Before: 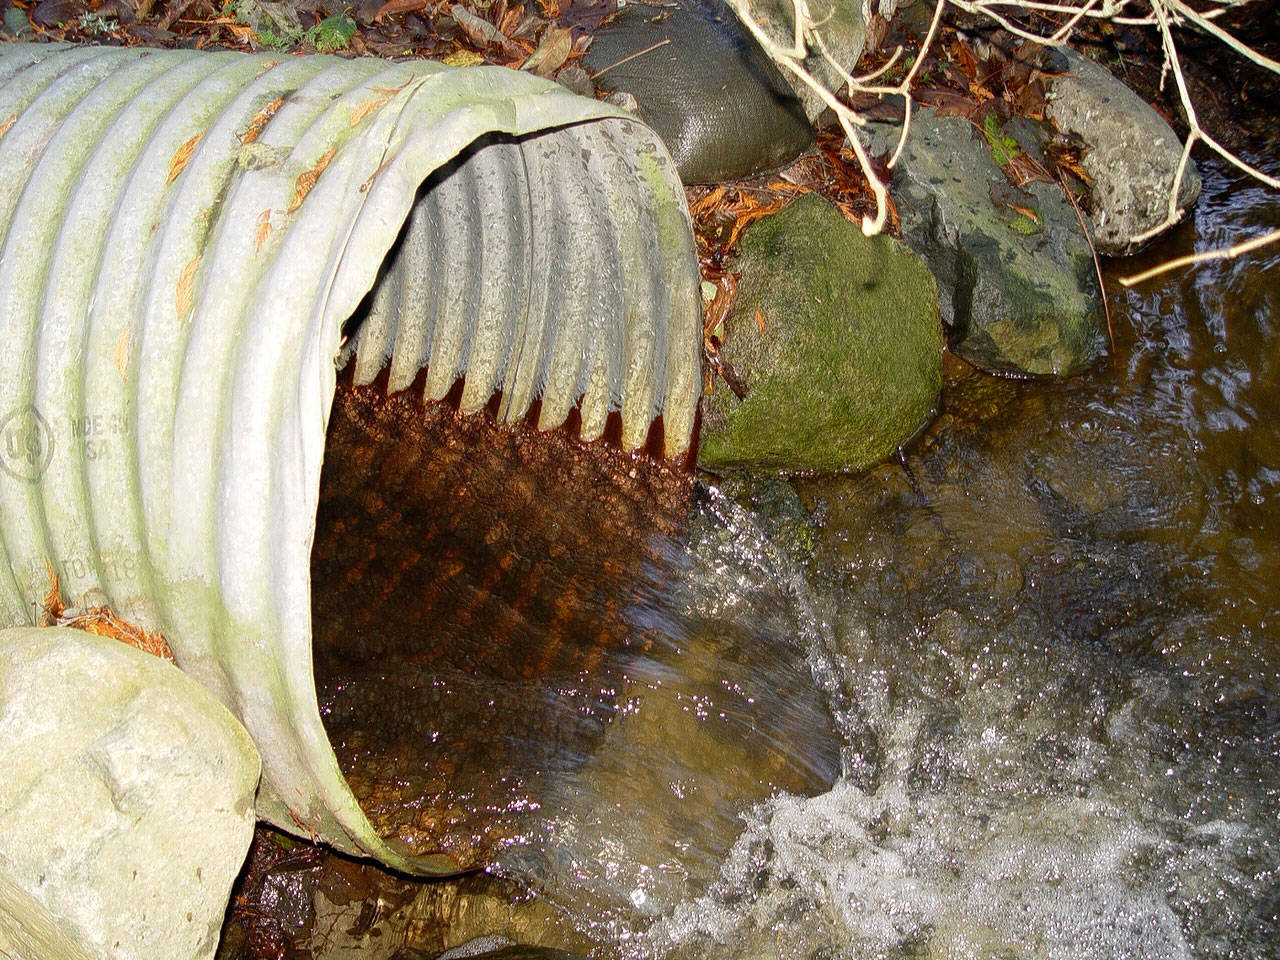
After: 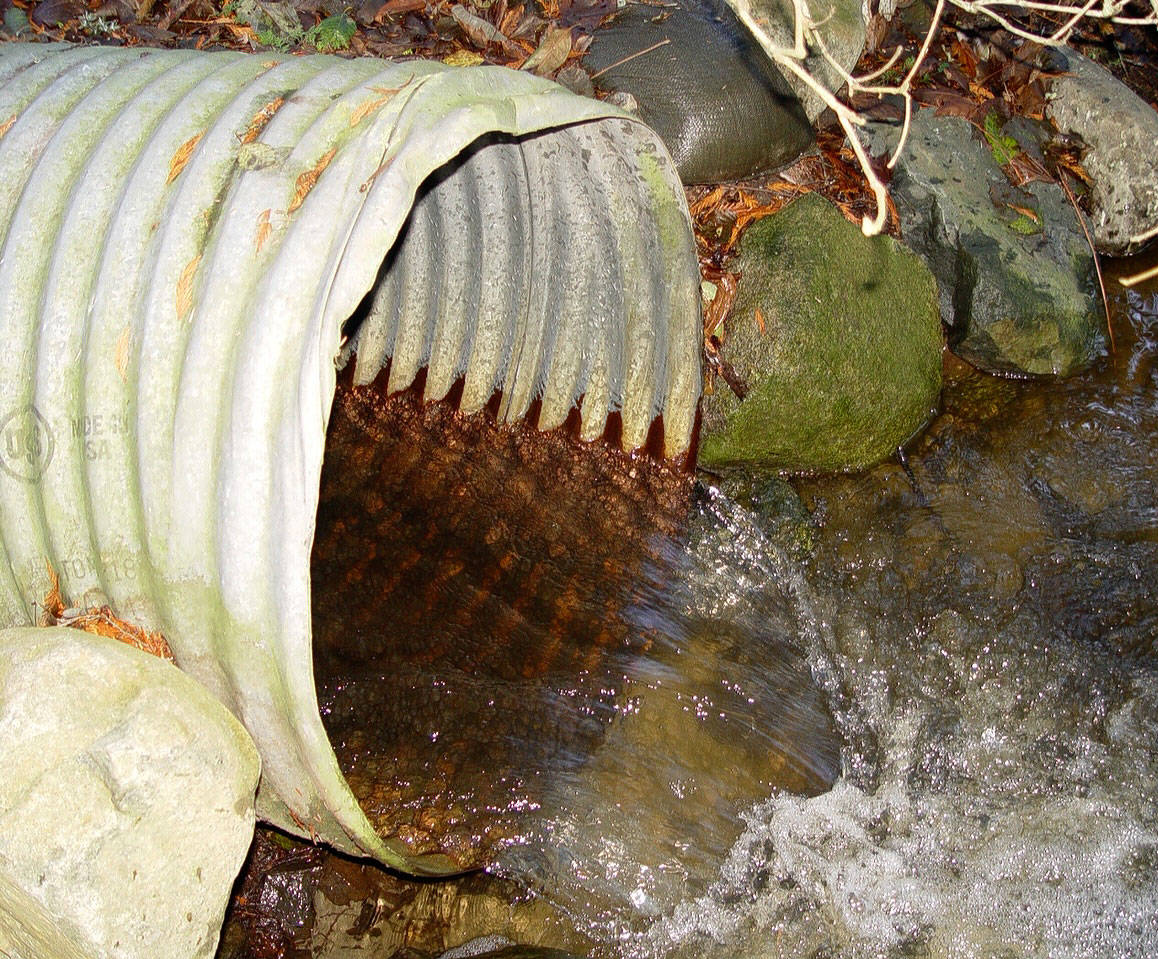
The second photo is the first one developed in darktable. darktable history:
crop: right 9.491%, bottom 0.017%
